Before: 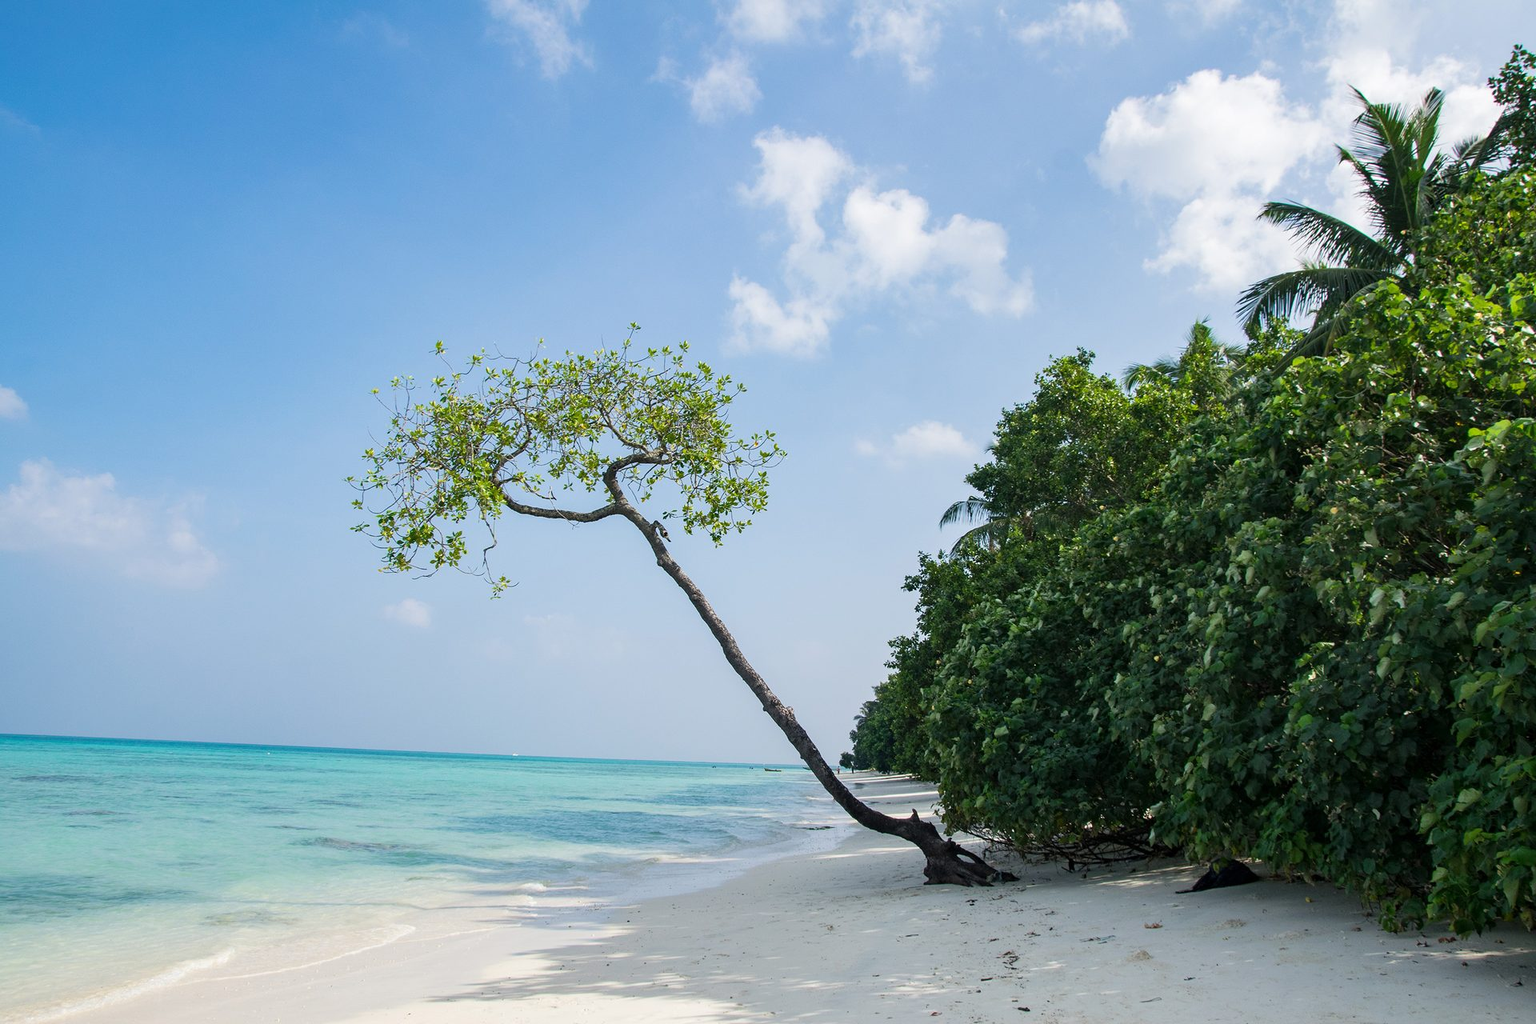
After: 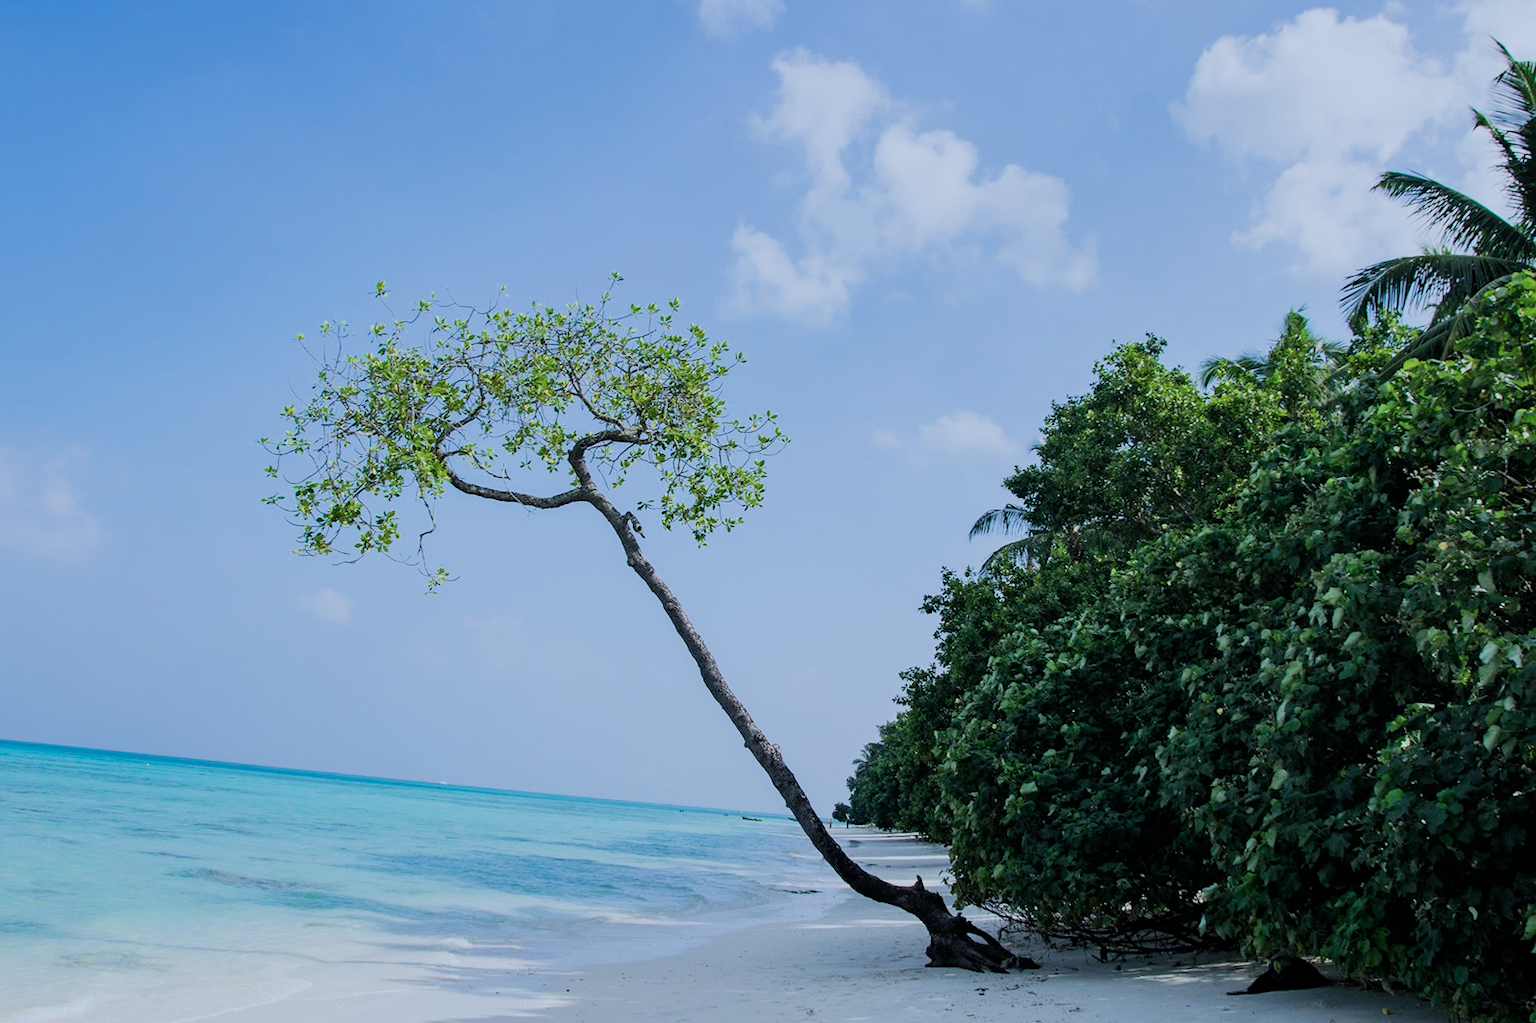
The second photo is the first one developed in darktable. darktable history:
crop and rotate: angle -3.27°, left 5.211%, top 5.211%, right 4.607%, bottom 4.607%
color calibration: illuminant as shot in camera, x 0.378, y 0.381, temperature 4093.13 K, saturation algorithm version 1 (2020)
filmic rgb: black relative exposure -7.65 EV, white relative exposure 4.56 EV, hardness 3.61, contrast 1.05
